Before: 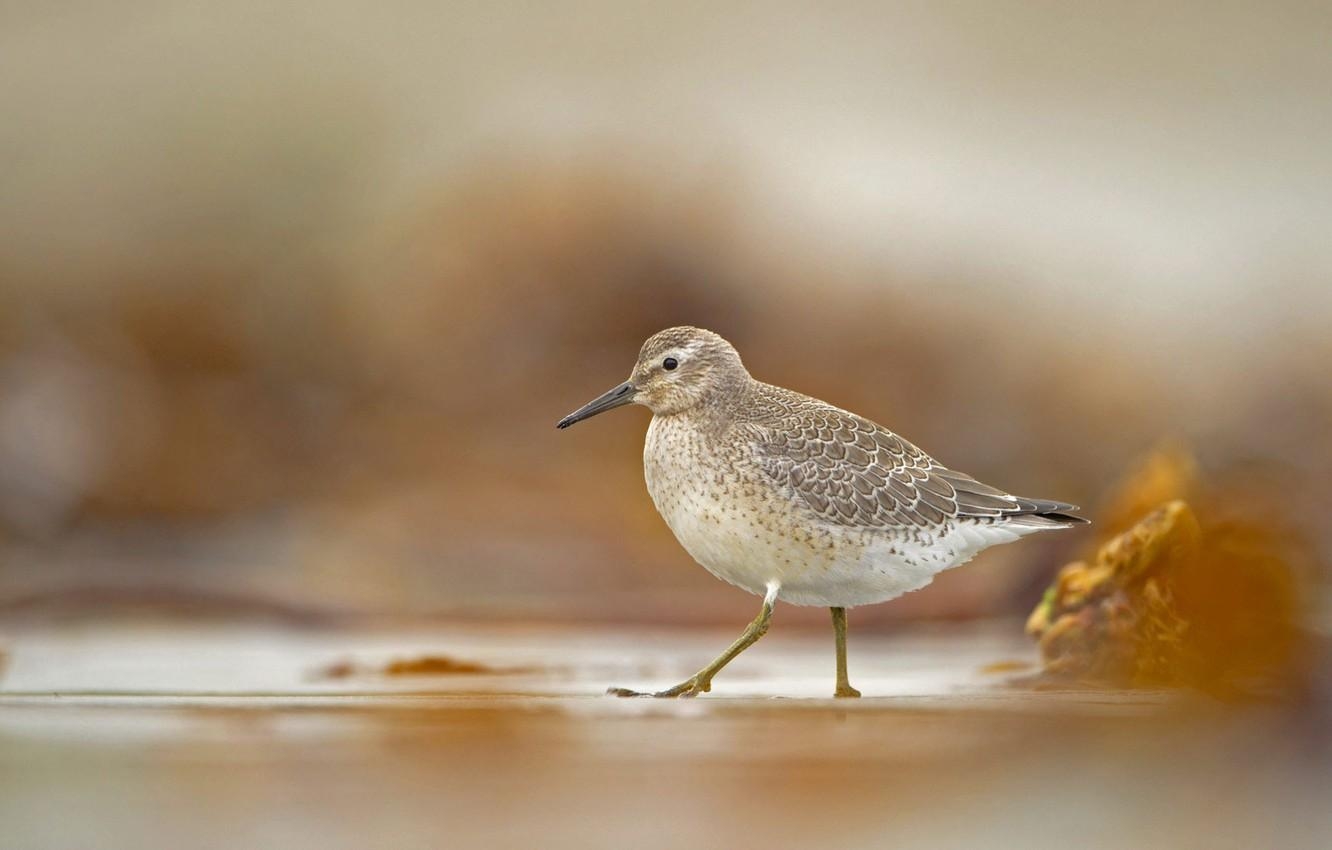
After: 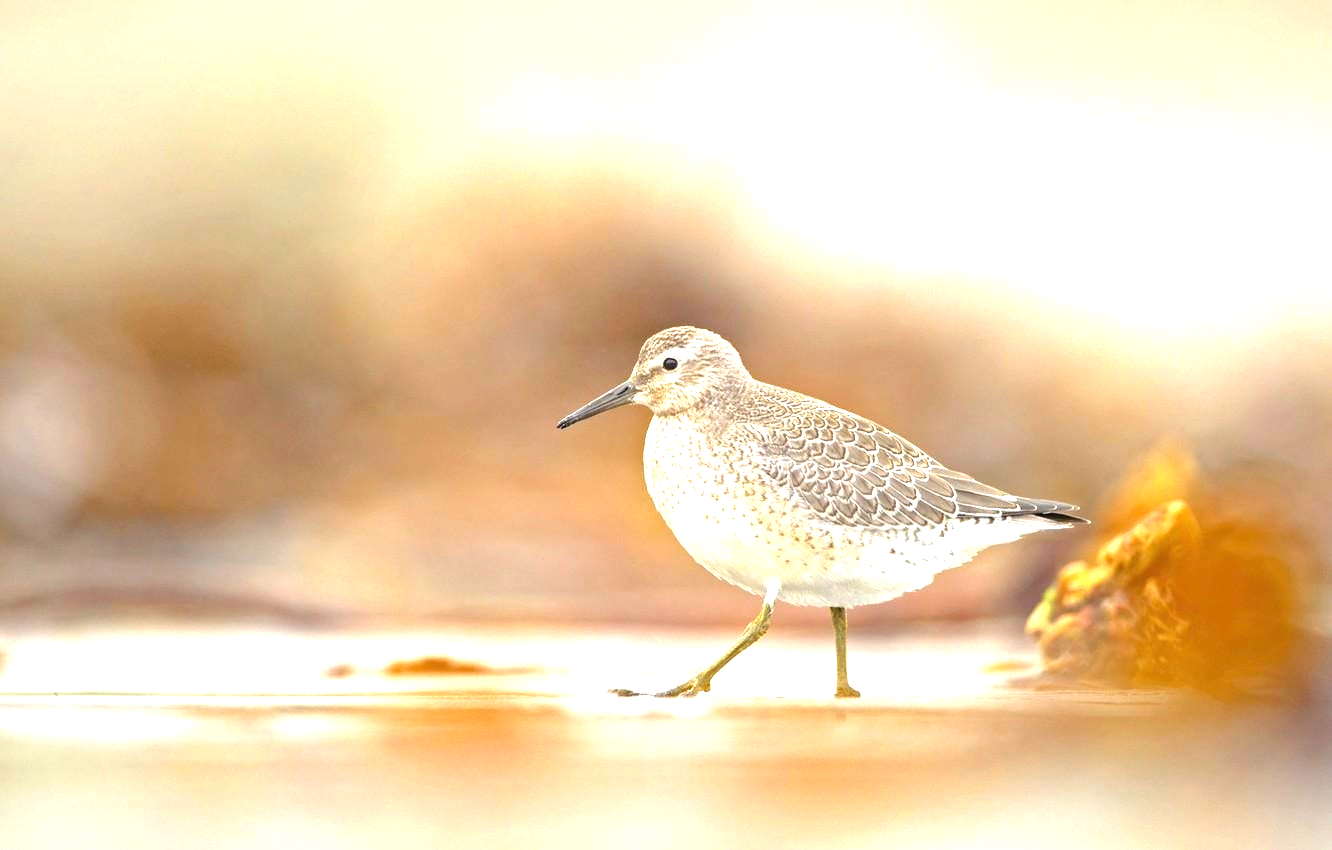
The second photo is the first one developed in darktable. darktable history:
exposure: black level correction 0, exposure 1.468 EV, compensate highlight preservation false
